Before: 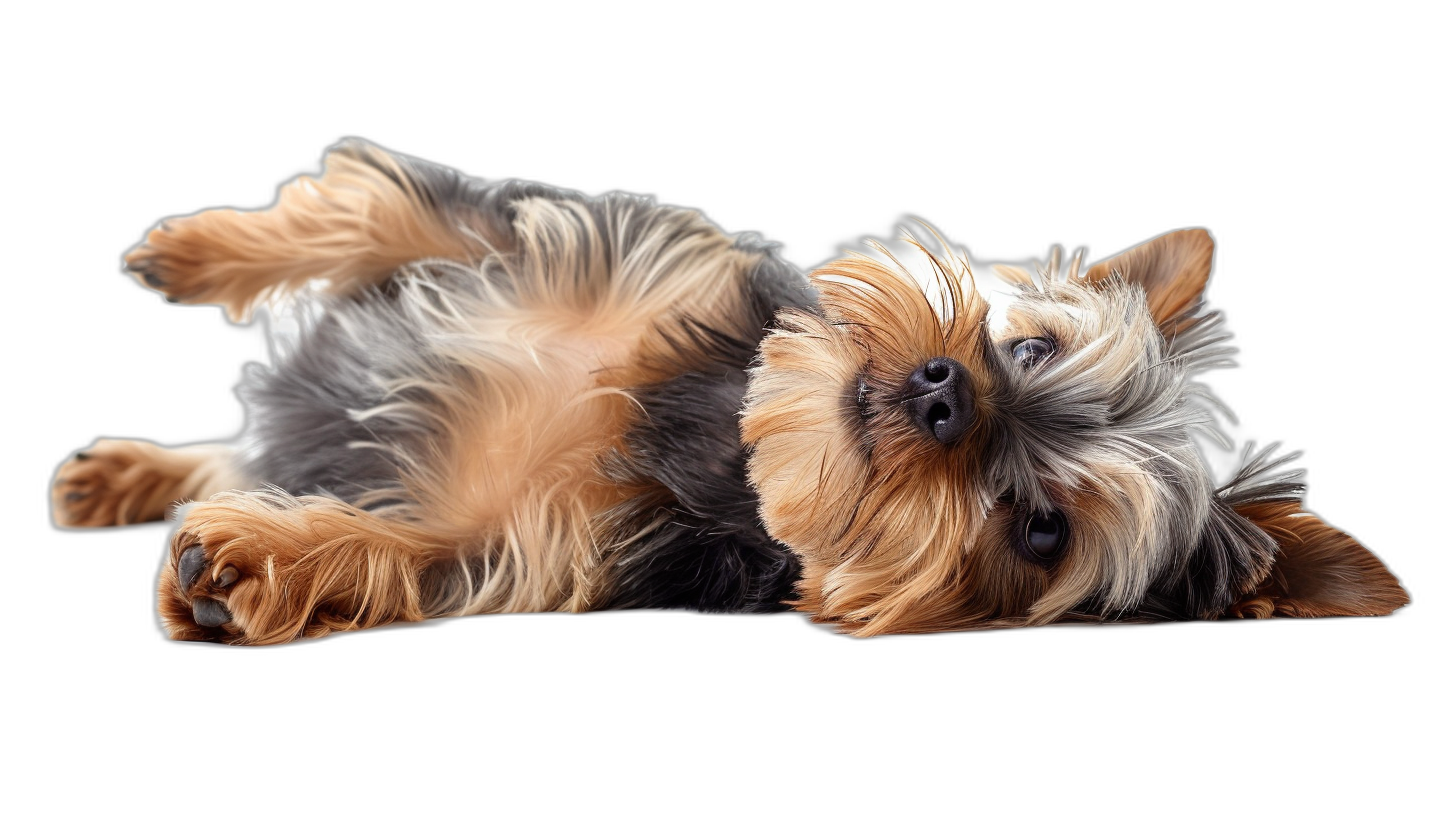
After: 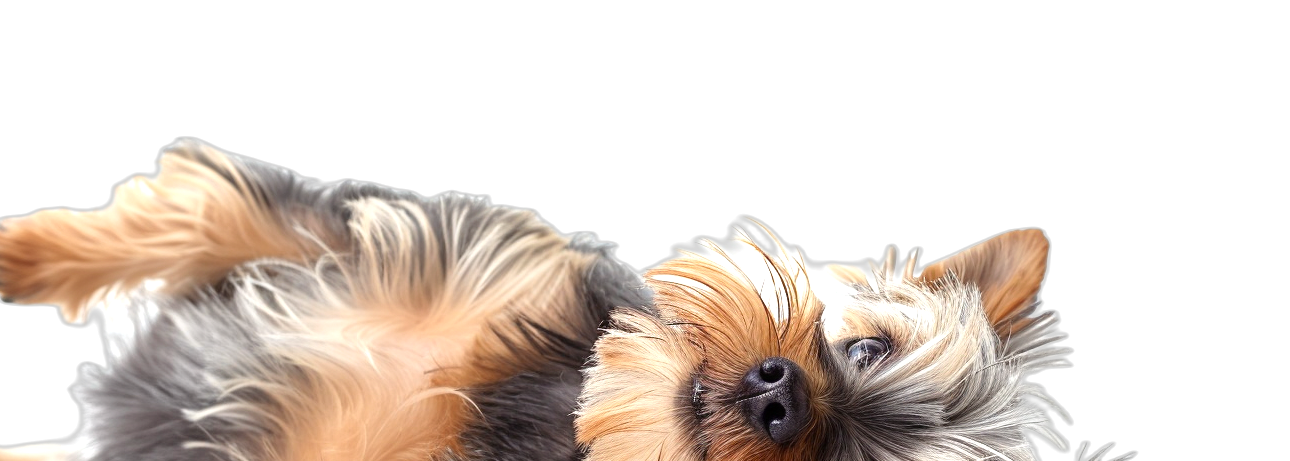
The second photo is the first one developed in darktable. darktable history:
crop and rotate: left 11.383%, bottom 43.501%
exposure: exposure 0.403 EV, compensate highlight preservation false
